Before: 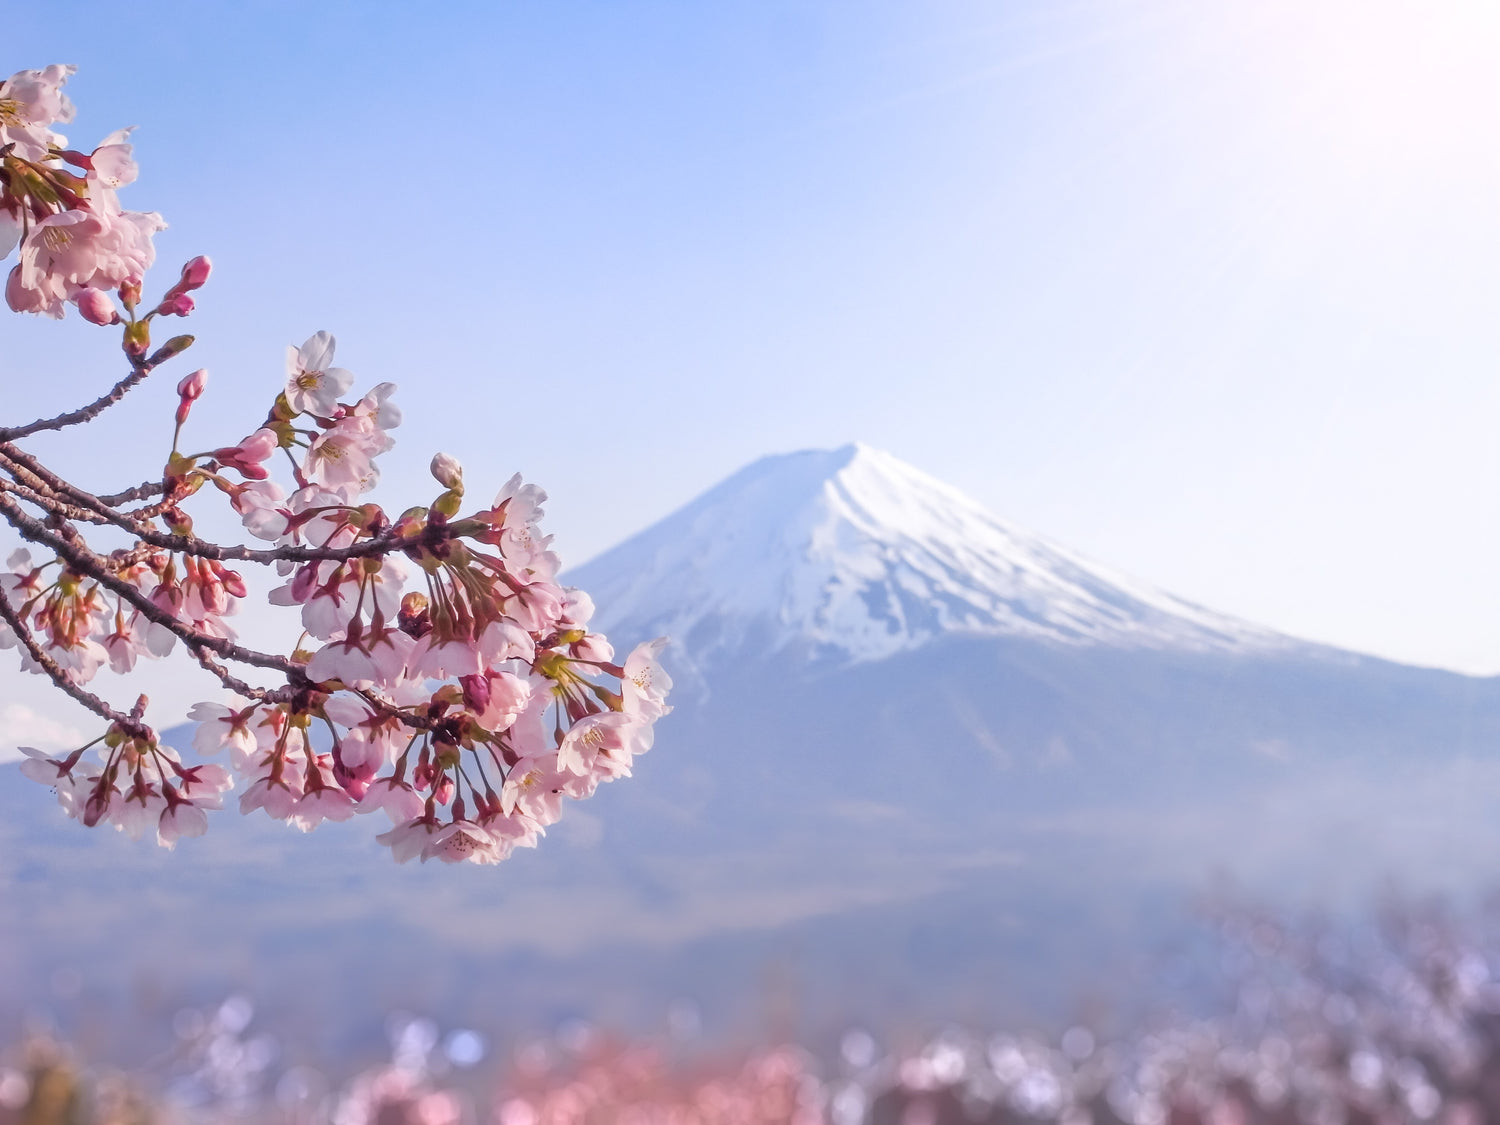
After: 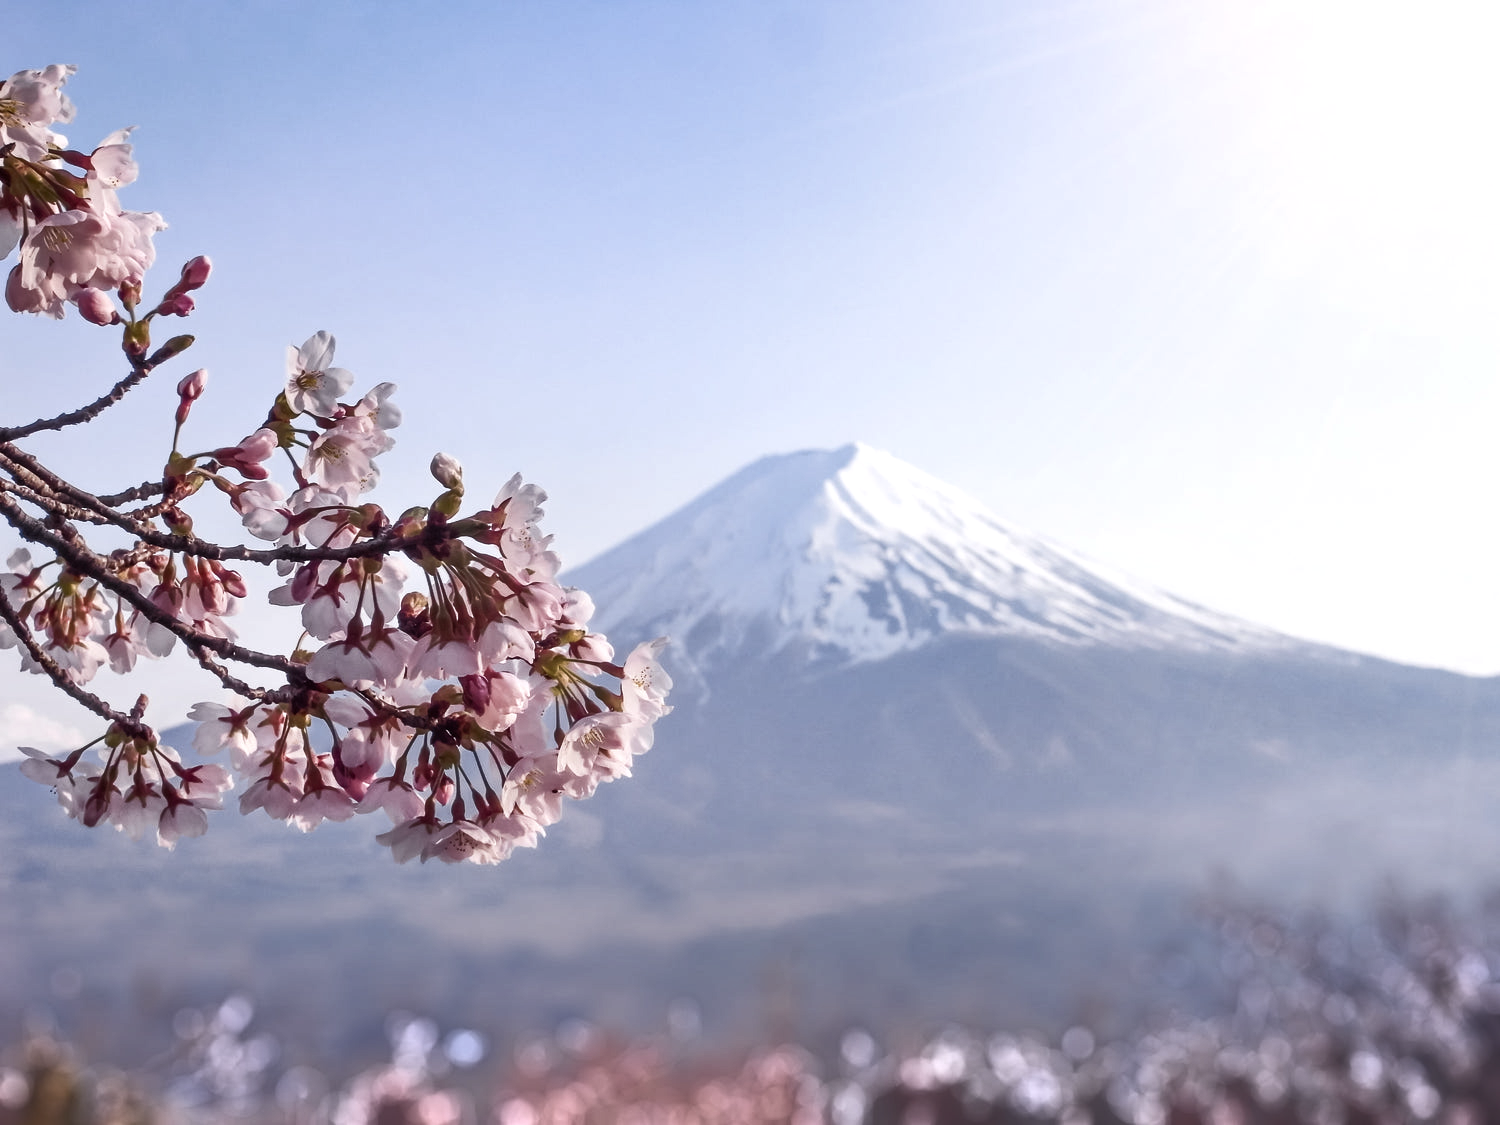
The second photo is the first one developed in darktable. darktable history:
contrast equalizer: octaves 7, y [[0.6 ×6], [0.55 ×6], [0 ×6], [0 ×6], [0 ×6]], mix 0.15
color balance rgb: perceptual saturation grading › highlights -31.88%, perceptual saturation grading › mid-tones 5.8%, perceptual saturation grading › shadows 18.12%, perceptual brilliance grading › highlights 3.62%, perceptual brilliance grading › mid-tones -18.12%, perceptual brilliance grading › shadows -41.3%
